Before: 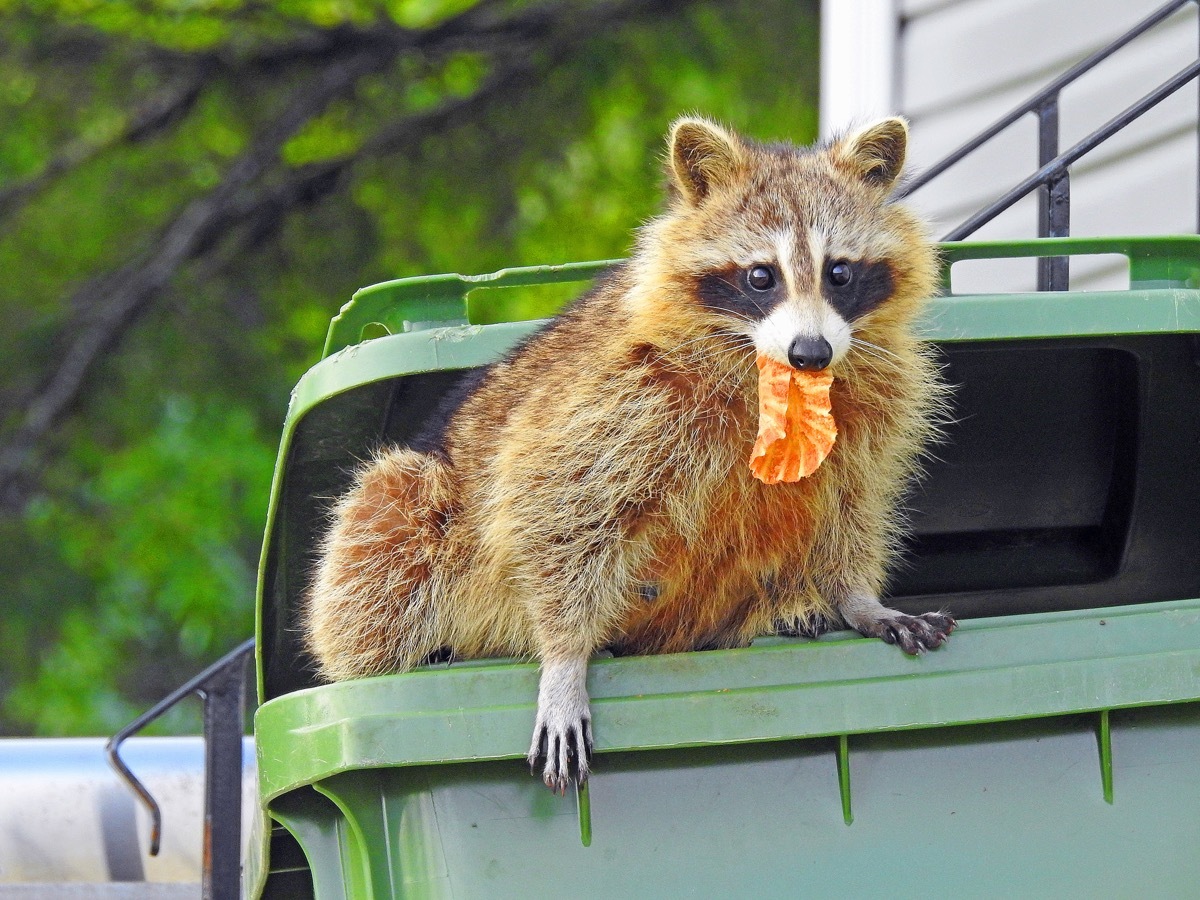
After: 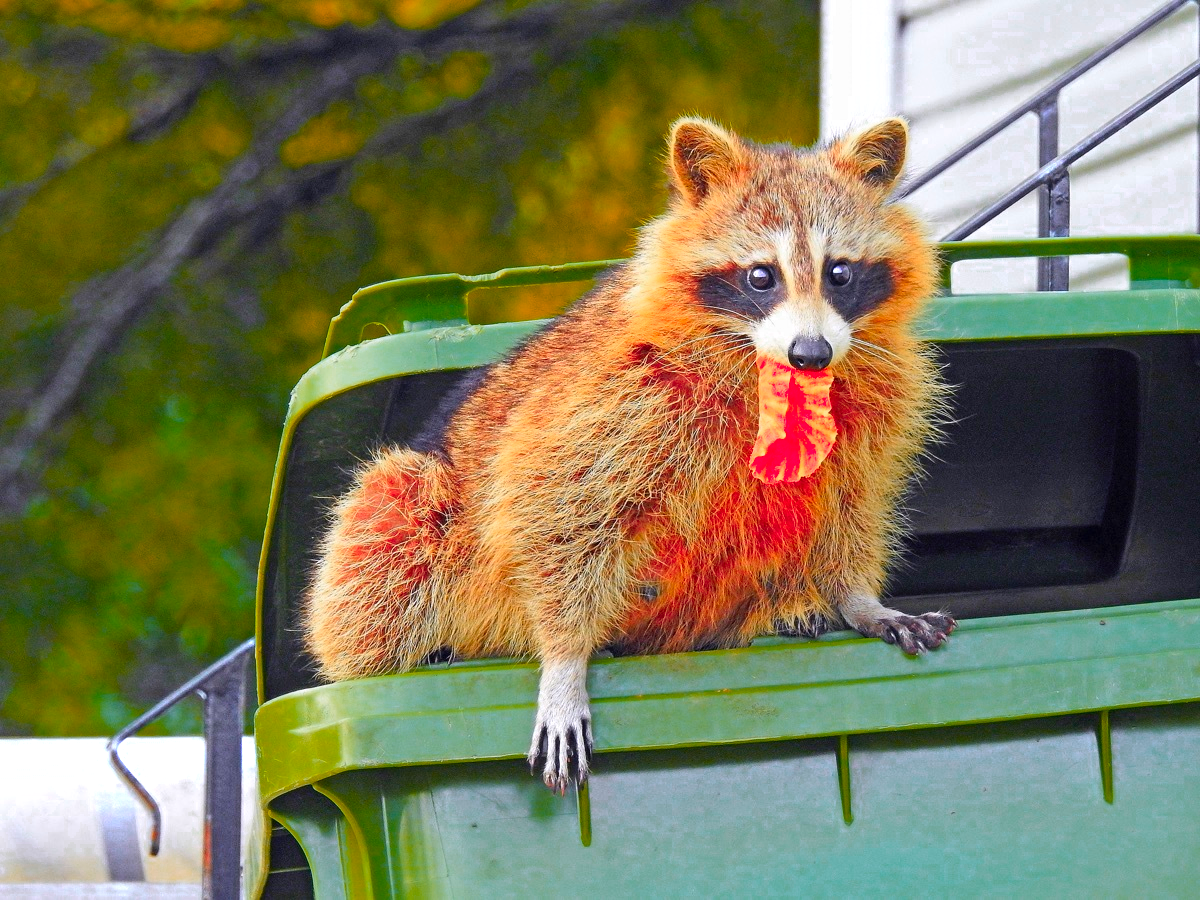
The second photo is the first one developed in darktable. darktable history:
color zones: curves: ch0 [(0.473, 0.374) (0.742, 0.784)]; ch1 [(0.354, 0.737) (0.742, 0.705)]; ch2 [(0.318, 0.421) (0.758, 0.532)], mix 33.42%
contrast brightness saturation: contrast 0.102, brightness 0.038, saturation 0.086
